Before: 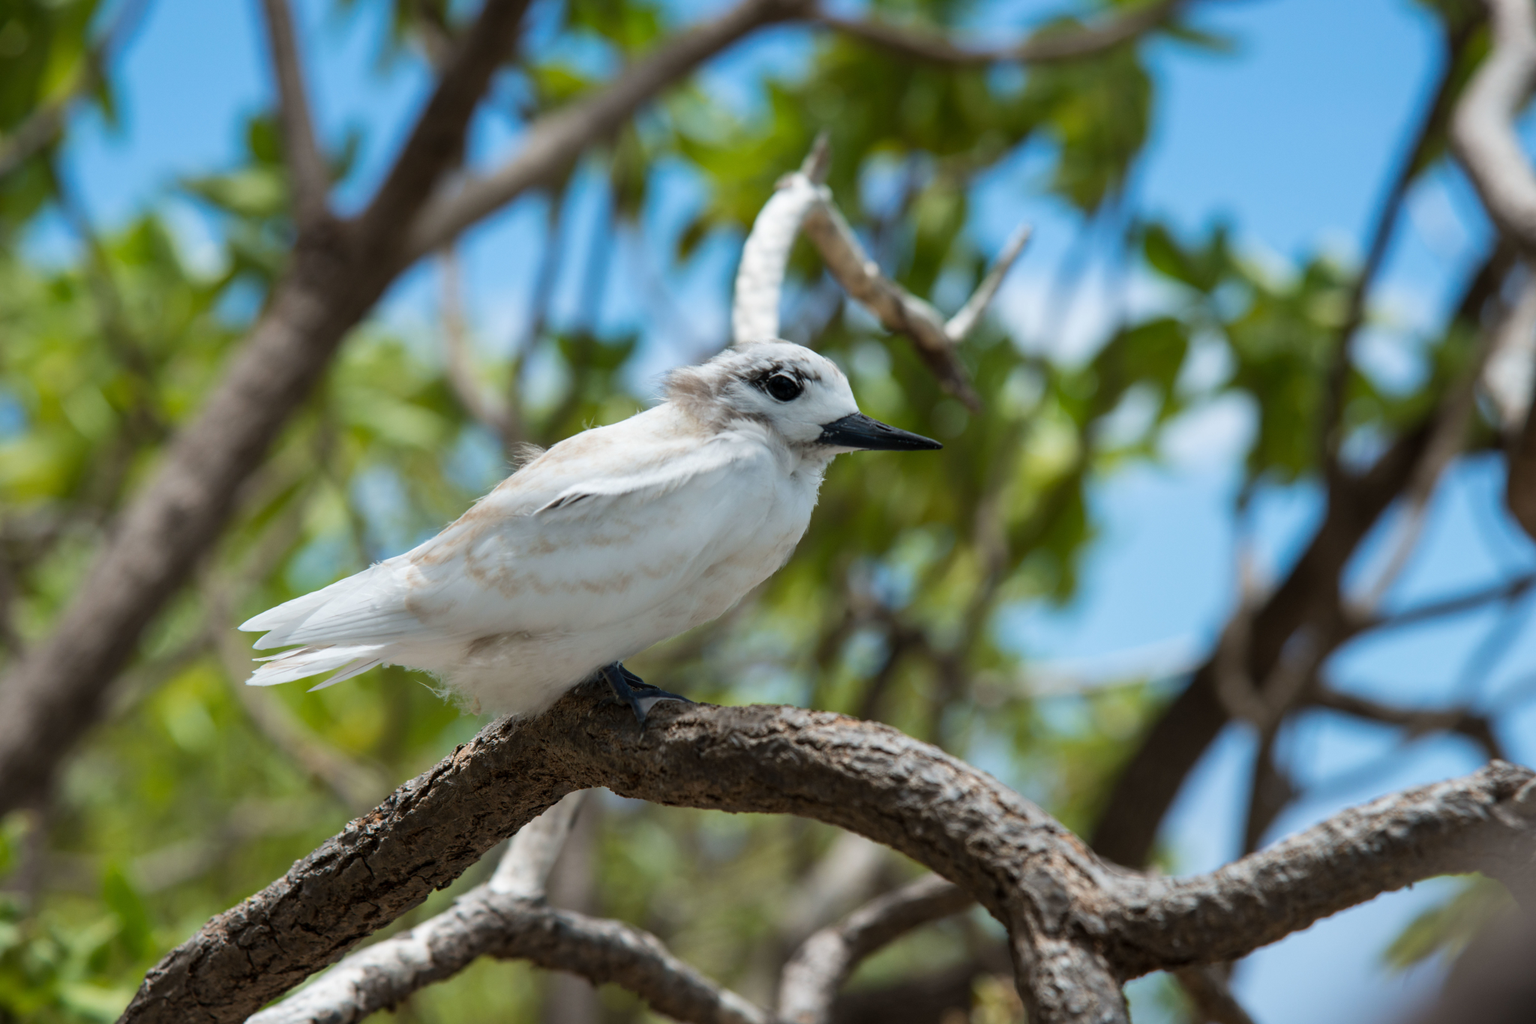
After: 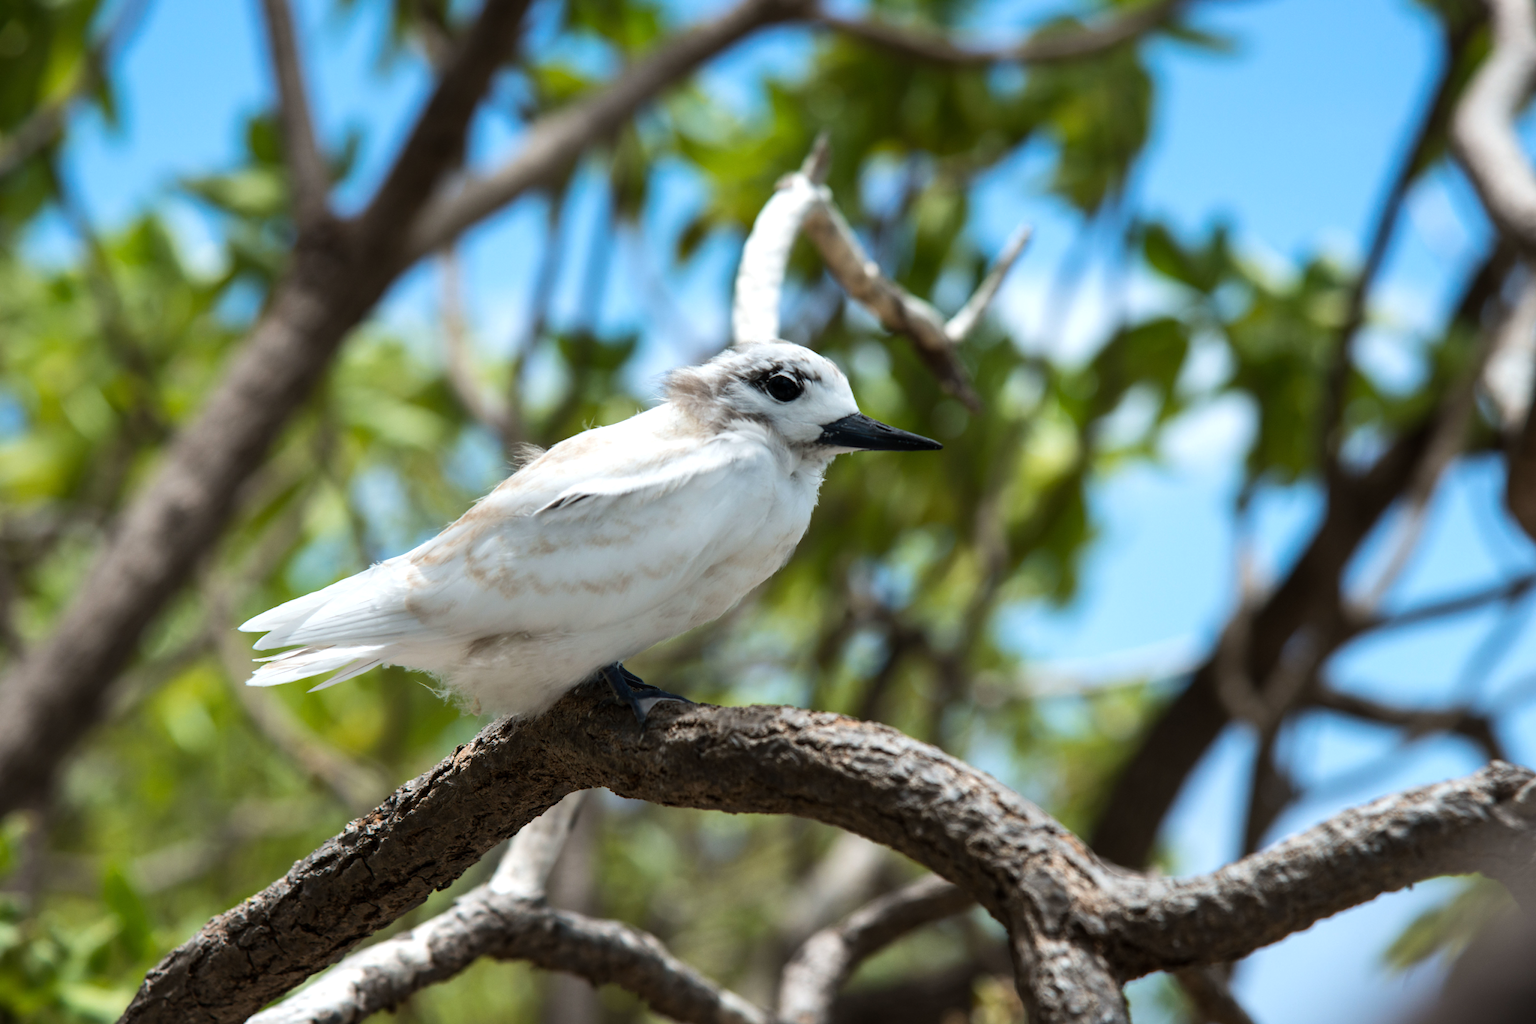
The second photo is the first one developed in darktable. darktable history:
tone equalizer: -8 EV -0.434 EV, -7 EV -0.406 EV, -6 EV -0.336 EV, -5 EV -0.185 EV, -3 EV 0.222 EV, -2 EV 0.352 EV, -1 EV 0.404 EV, +0 EV 0.391 EV, edges refinement/feathering 500, mask exposure compensation -1.57 EV, preserve details no
contrast equalizer: octaves 7, y [[0.5 ×6], [0.5 ×6], [0.5 ×6], [0 ×6], [0, 0, 0, 0.581, 0.011, 0]], mix -0.302
